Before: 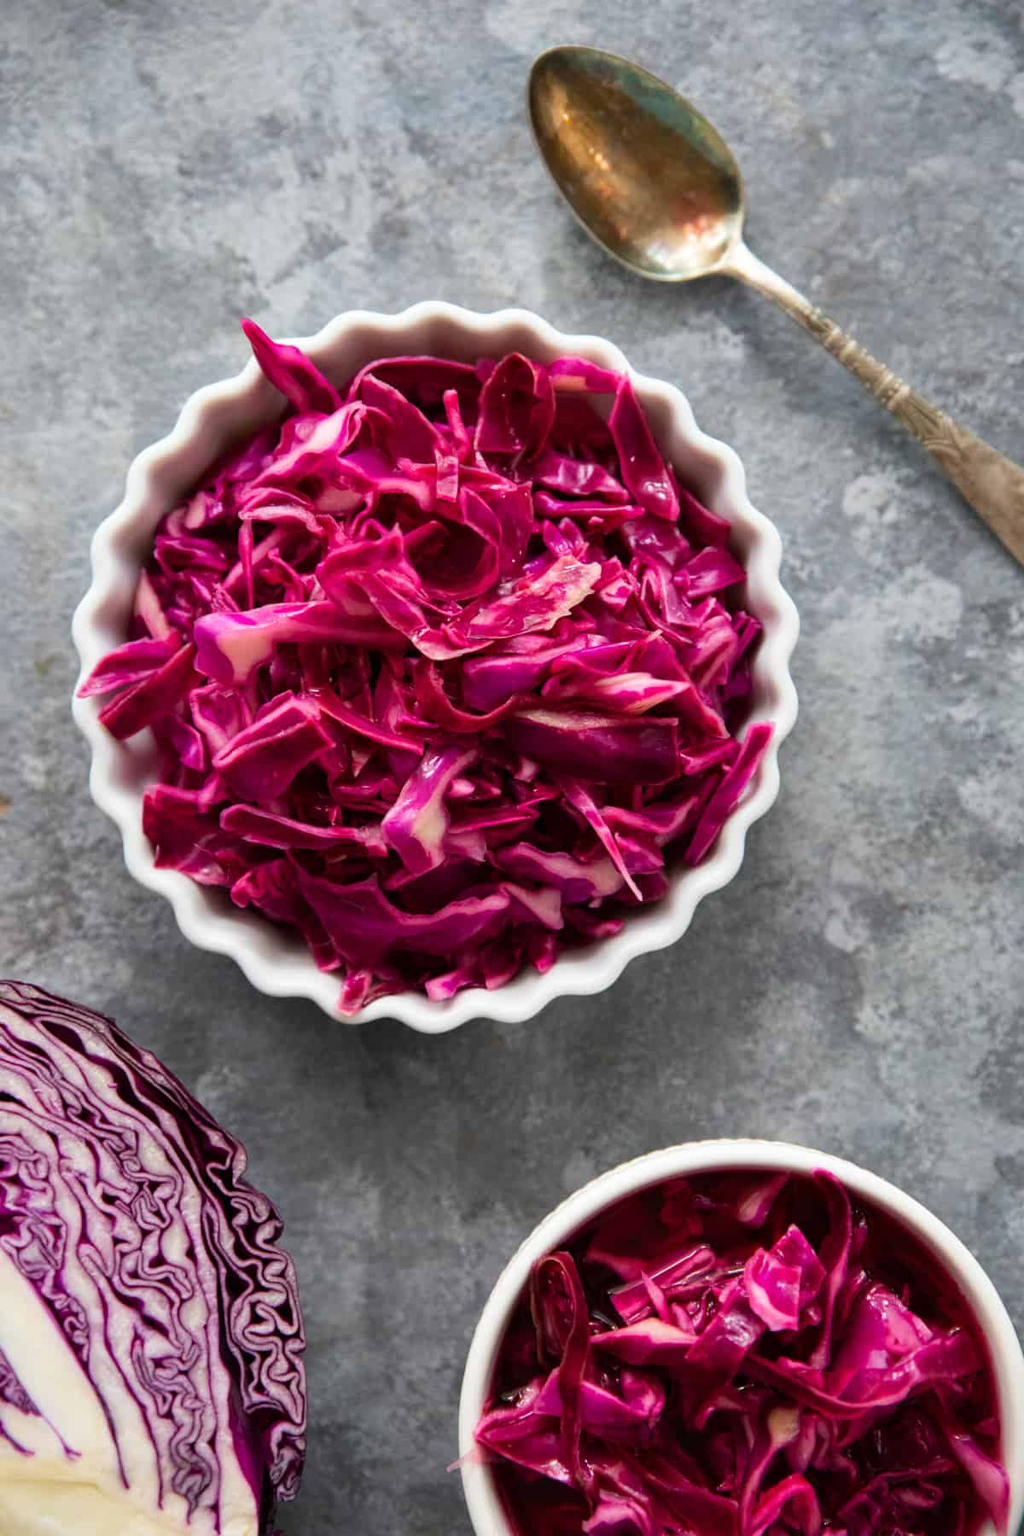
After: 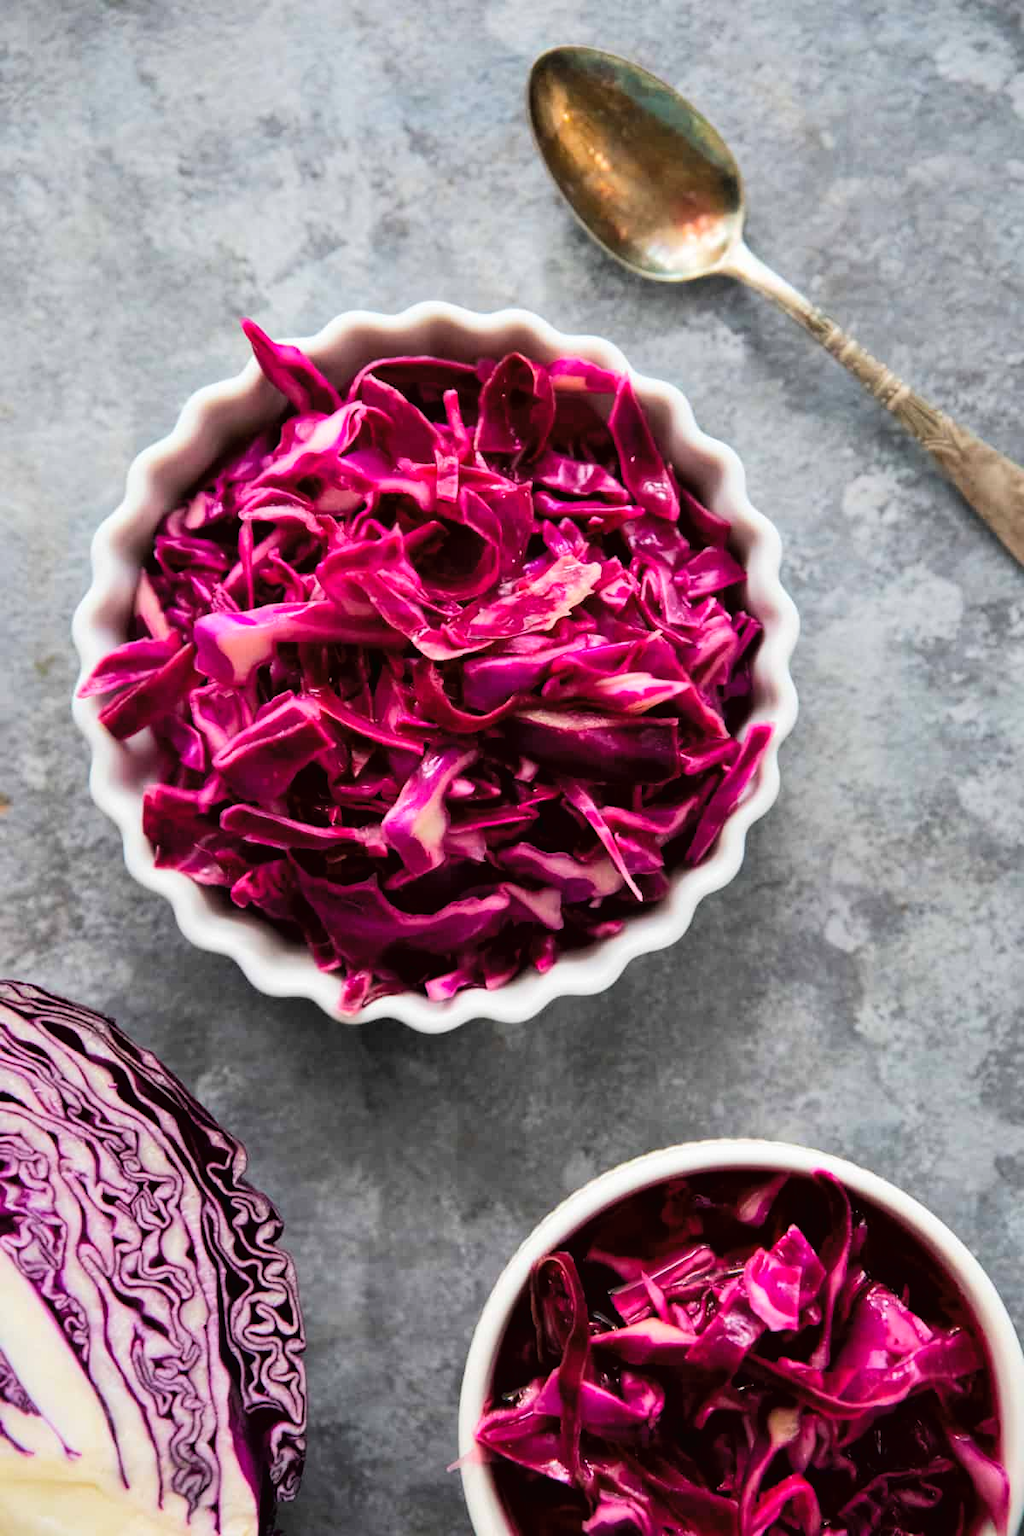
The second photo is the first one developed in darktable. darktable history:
tone curve: curves: ch0 [(0, 0.013) (0.054, 0.018) (0.205, 0.191) (0.289, 0.292) (0.39, 0.424) (0.493, 0.551) (0.666, 0.743) (0.795, 0.841) (1, 0.998)]; ch1 [(0, 0) (0.385, 0.343) (0.439, 0.415) (0.494, 0.495) (0.501, 0.501) (0.51, 0.509) (0.54, 0.552) (0.586, 0.614) (0.66, 0.706) (0.783, 0.804) (1, 1)]; ch2 [(0, 0) (0.32, 0.281) (0.403, 0.399) (0.441, 0.428) (0.47, 0.469) (0.498, 0.496) (0.524, 0.538) (0.566, 0.579) (0.633, 0.665) (0.7, 0.711) (1, 1)], color space Lab, linked channels, preserve colors none
